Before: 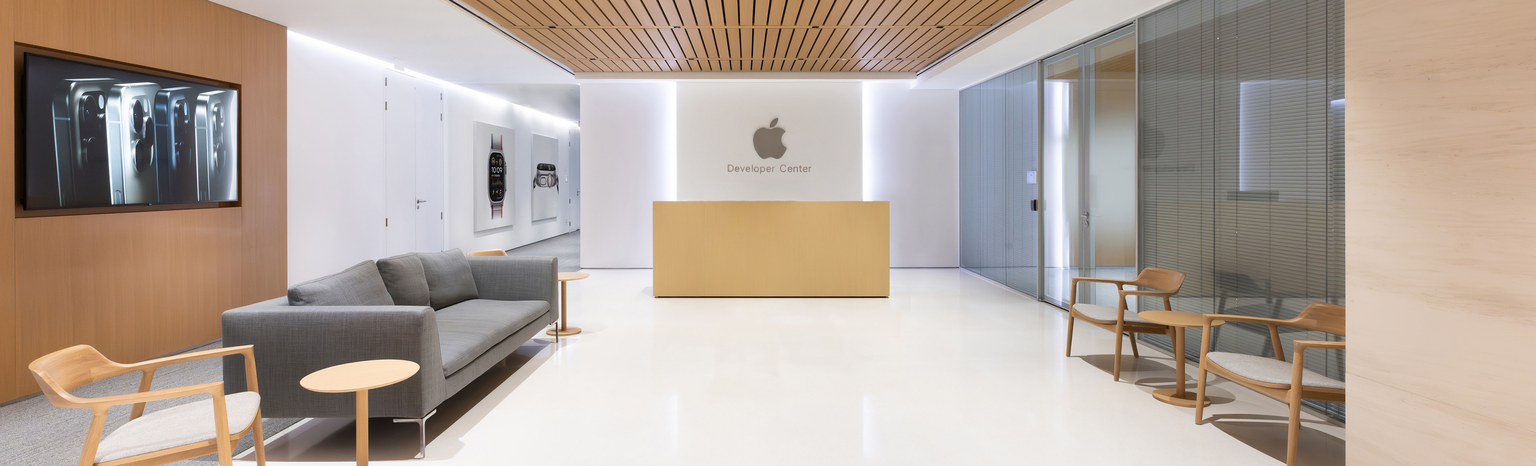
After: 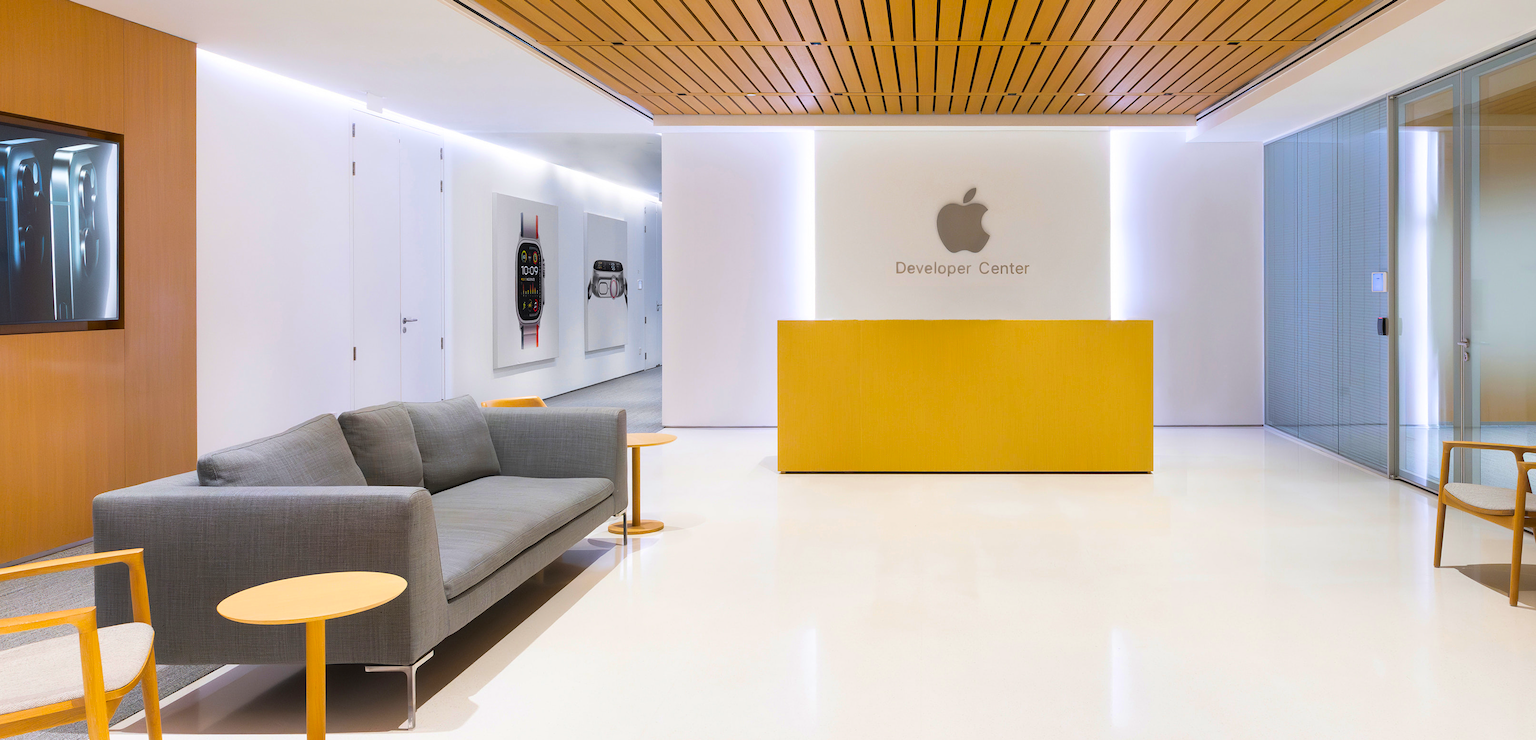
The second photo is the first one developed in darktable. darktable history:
color balance rgb: perceptual saturation grading › global saturation 59.764%, perceptual saturation grading › highlights 19.725%, perceptual saturation grading › shadows -50.23%, global vibrance 22.976%
crop: left 10.66%, right 26.368%
